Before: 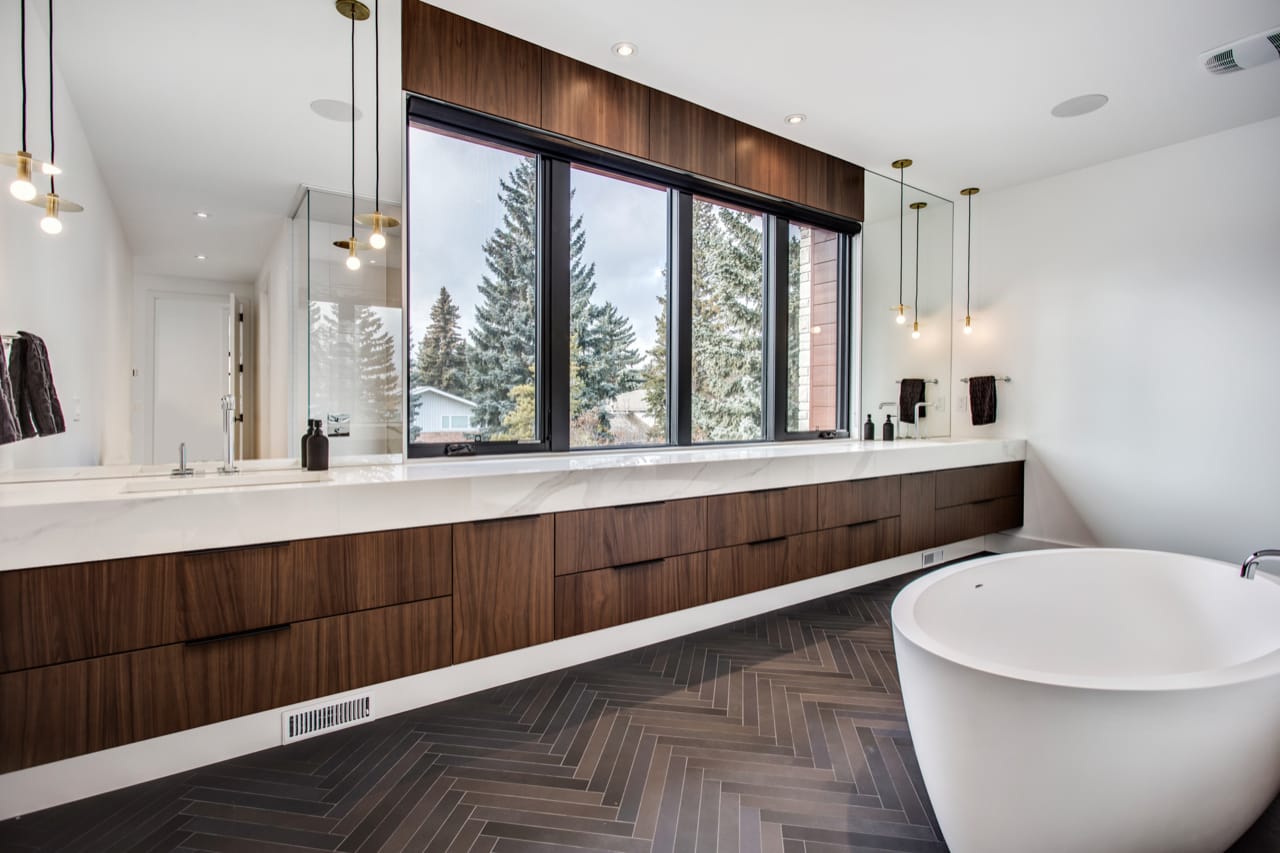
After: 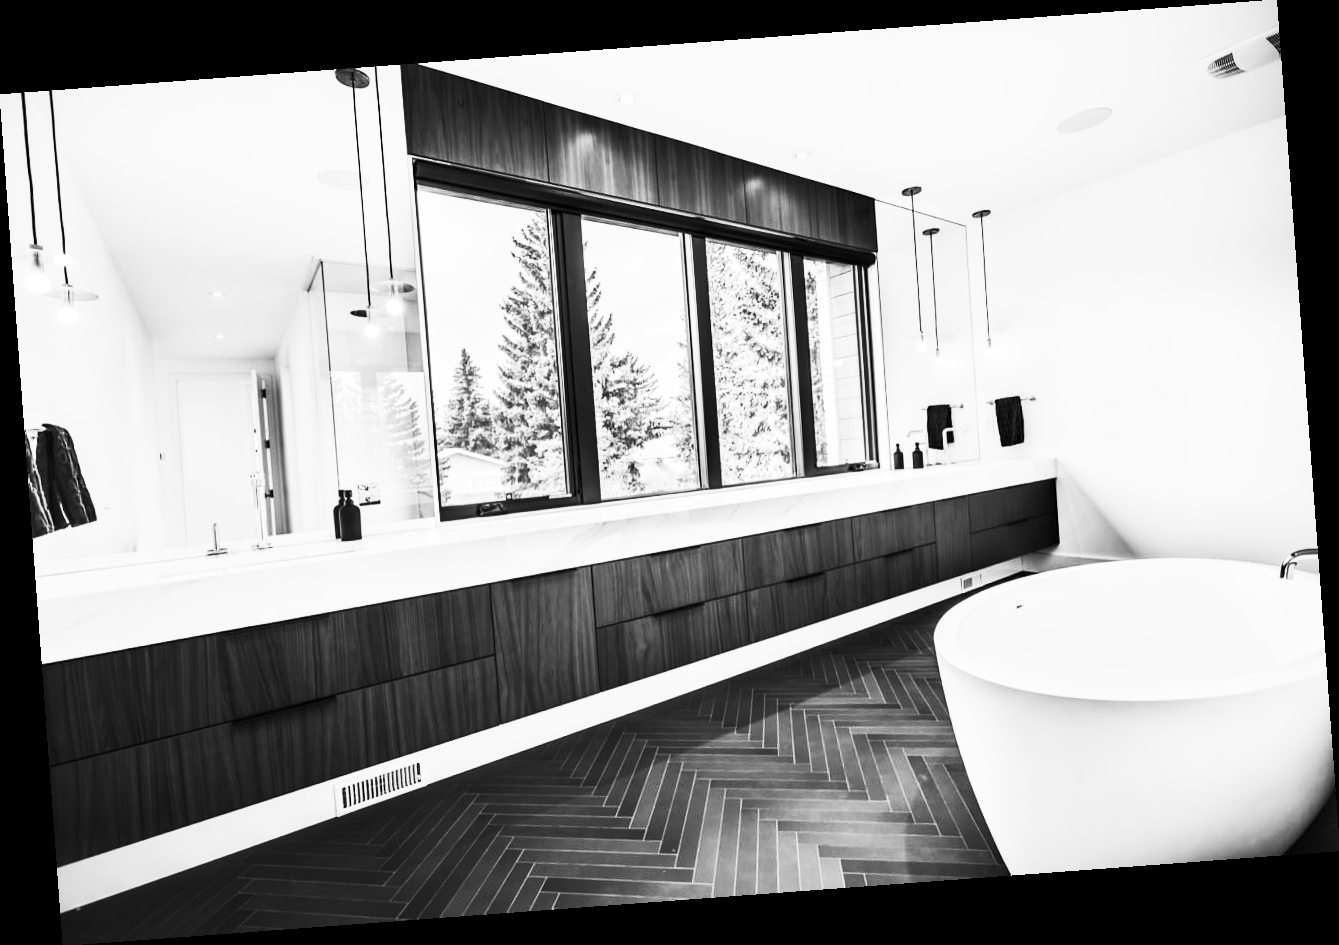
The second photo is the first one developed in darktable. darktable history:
monochrome: on, module defaults
rotate and perspective: rotation -4.25°, automatic cropping off
contrast brightness saturation: contrast 0.62, brightness 0.34, saturation 0.14
